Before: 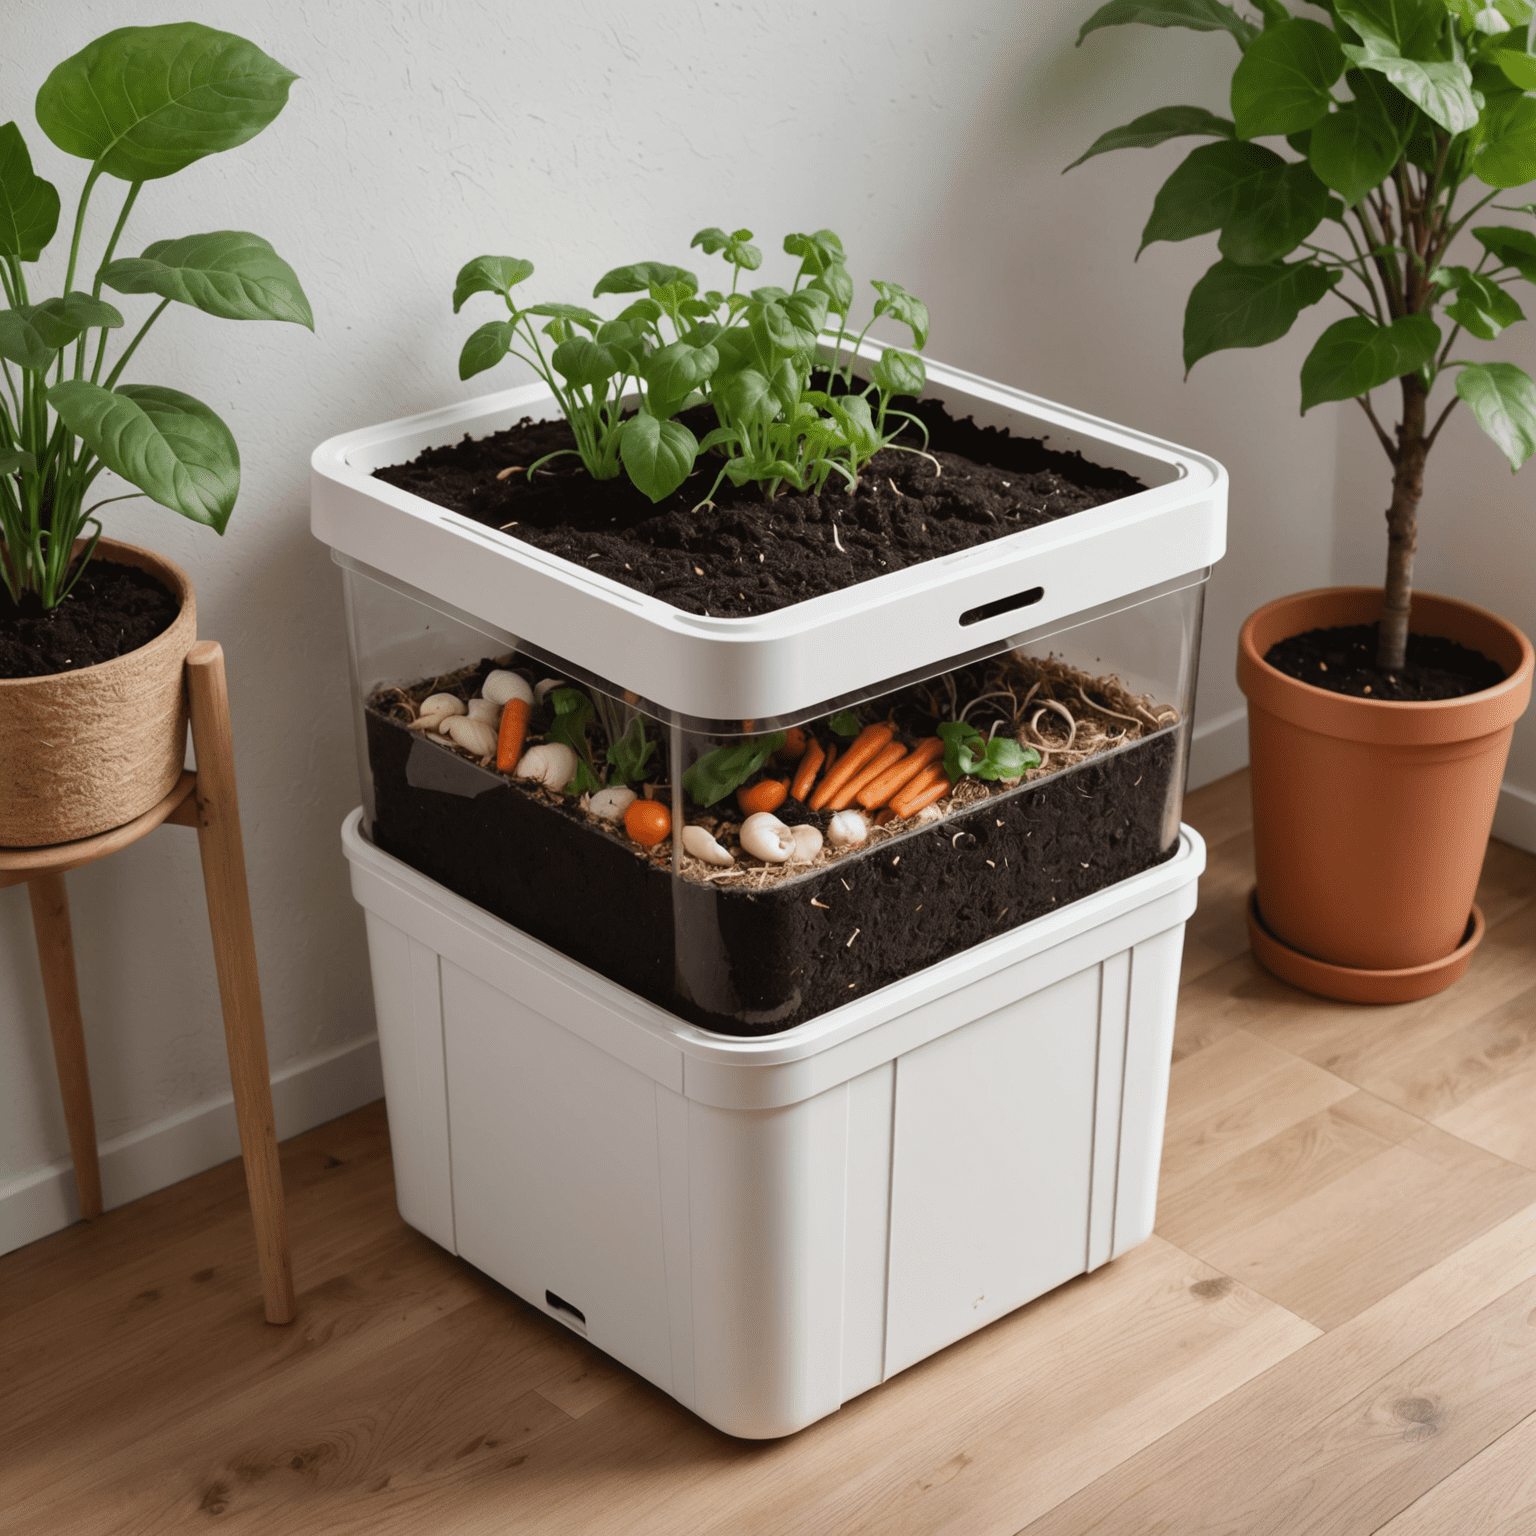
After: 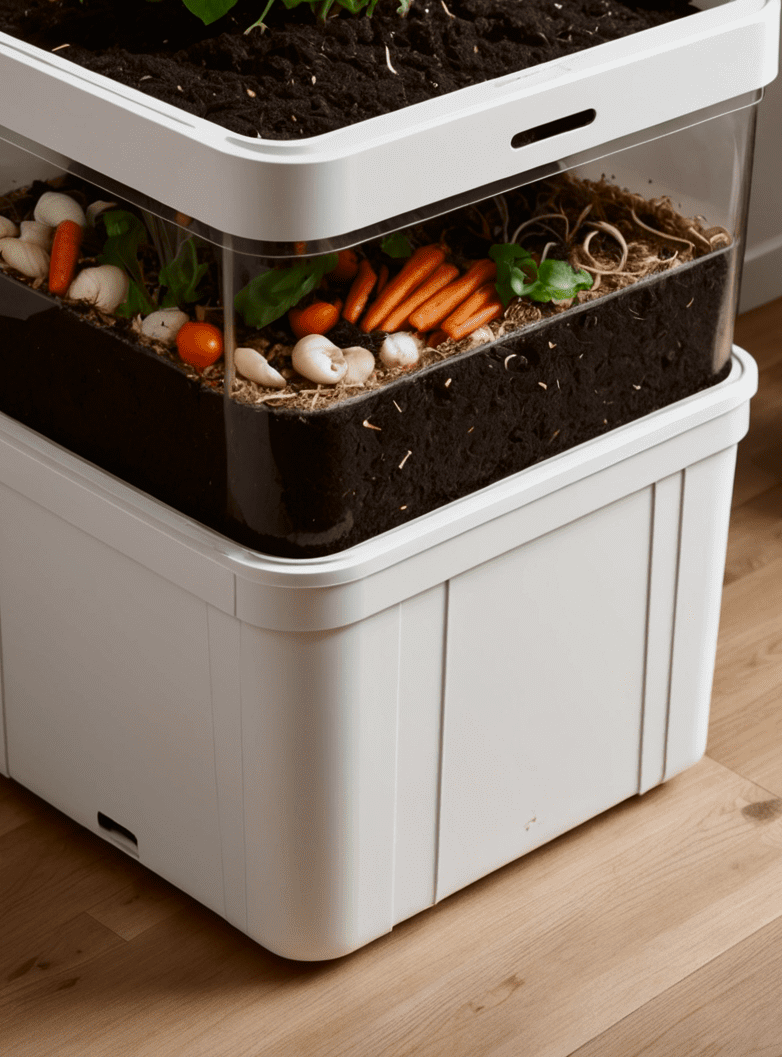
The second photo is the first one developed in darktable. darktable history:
crop and rotate: left 29.196%, top 31.142%, right 19.85%
contrast brightness saturation: contrast 0.068, brightness -0.146, saturation 0.108
